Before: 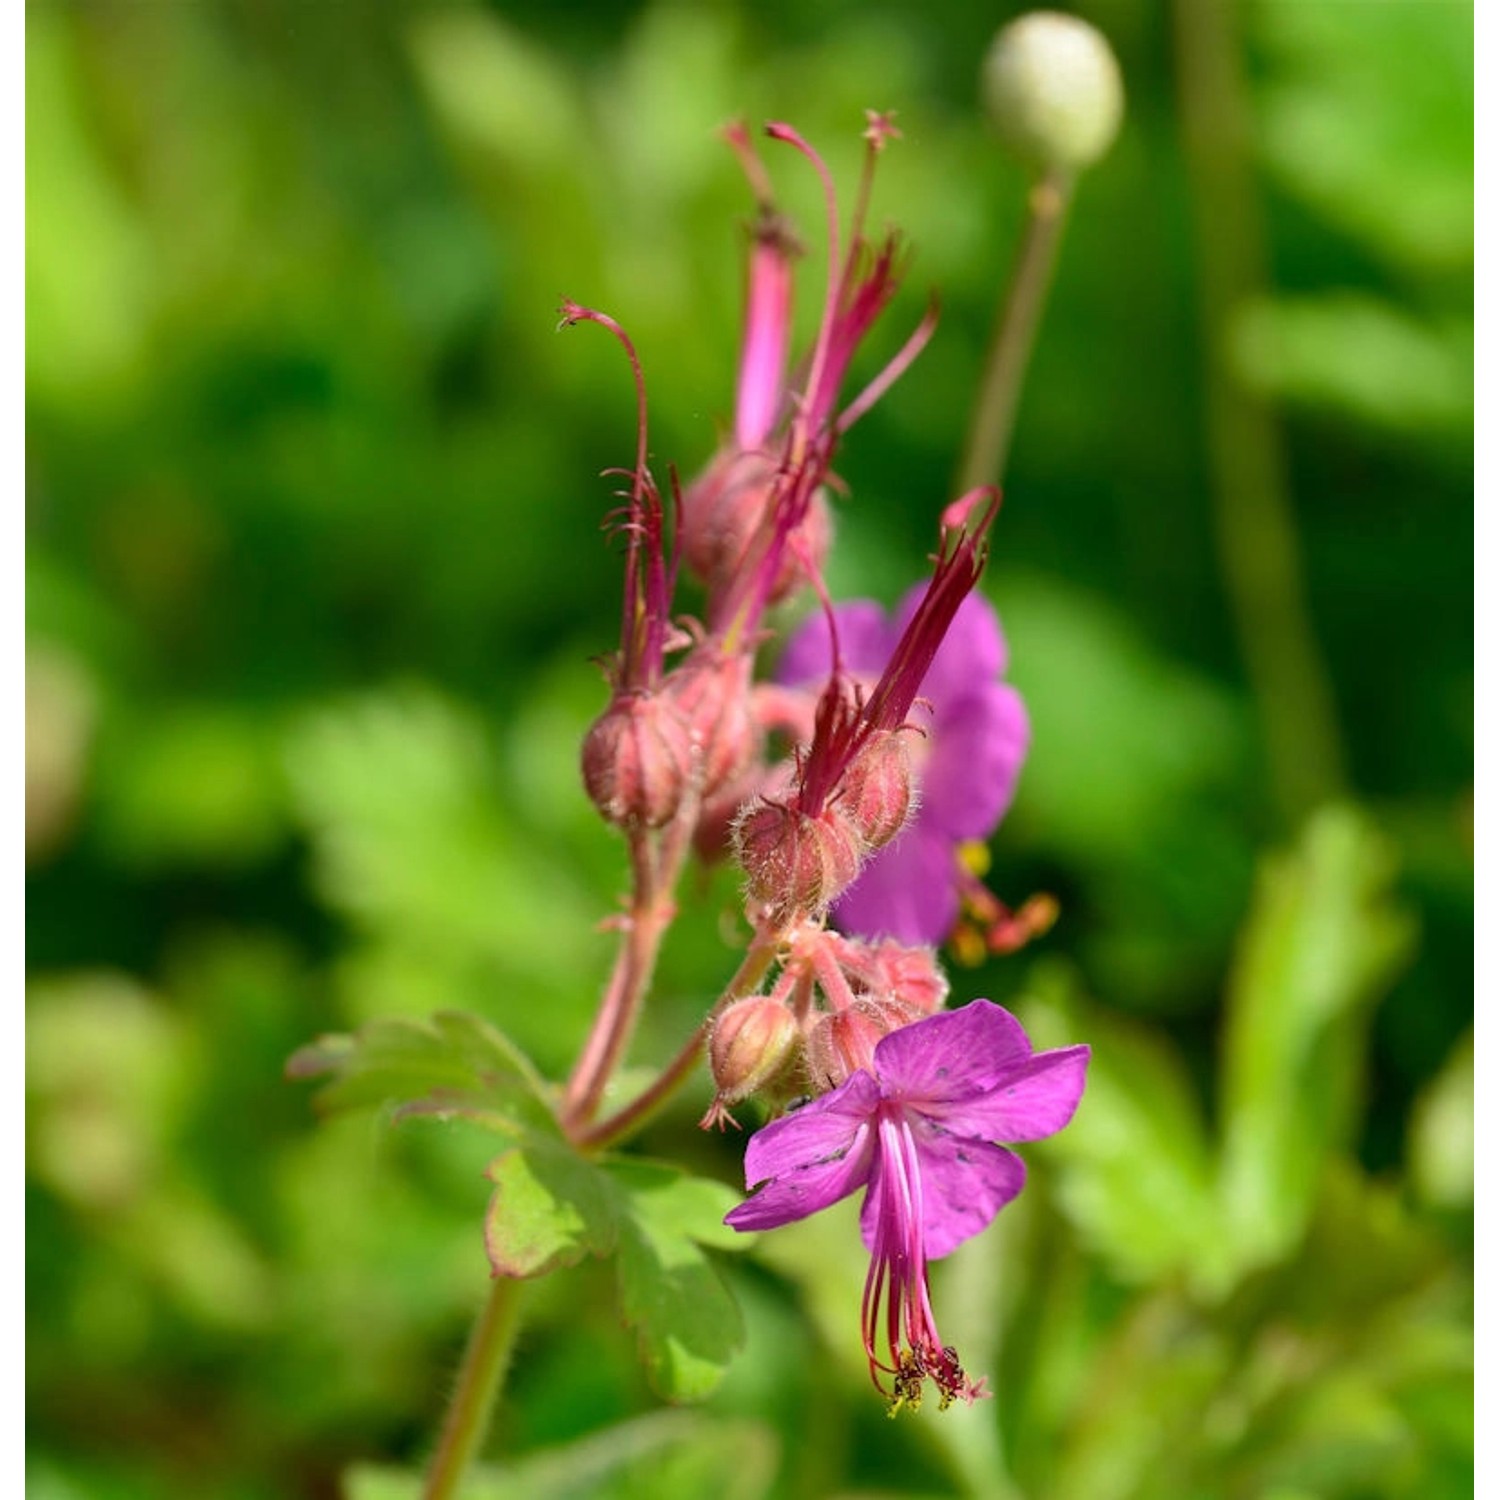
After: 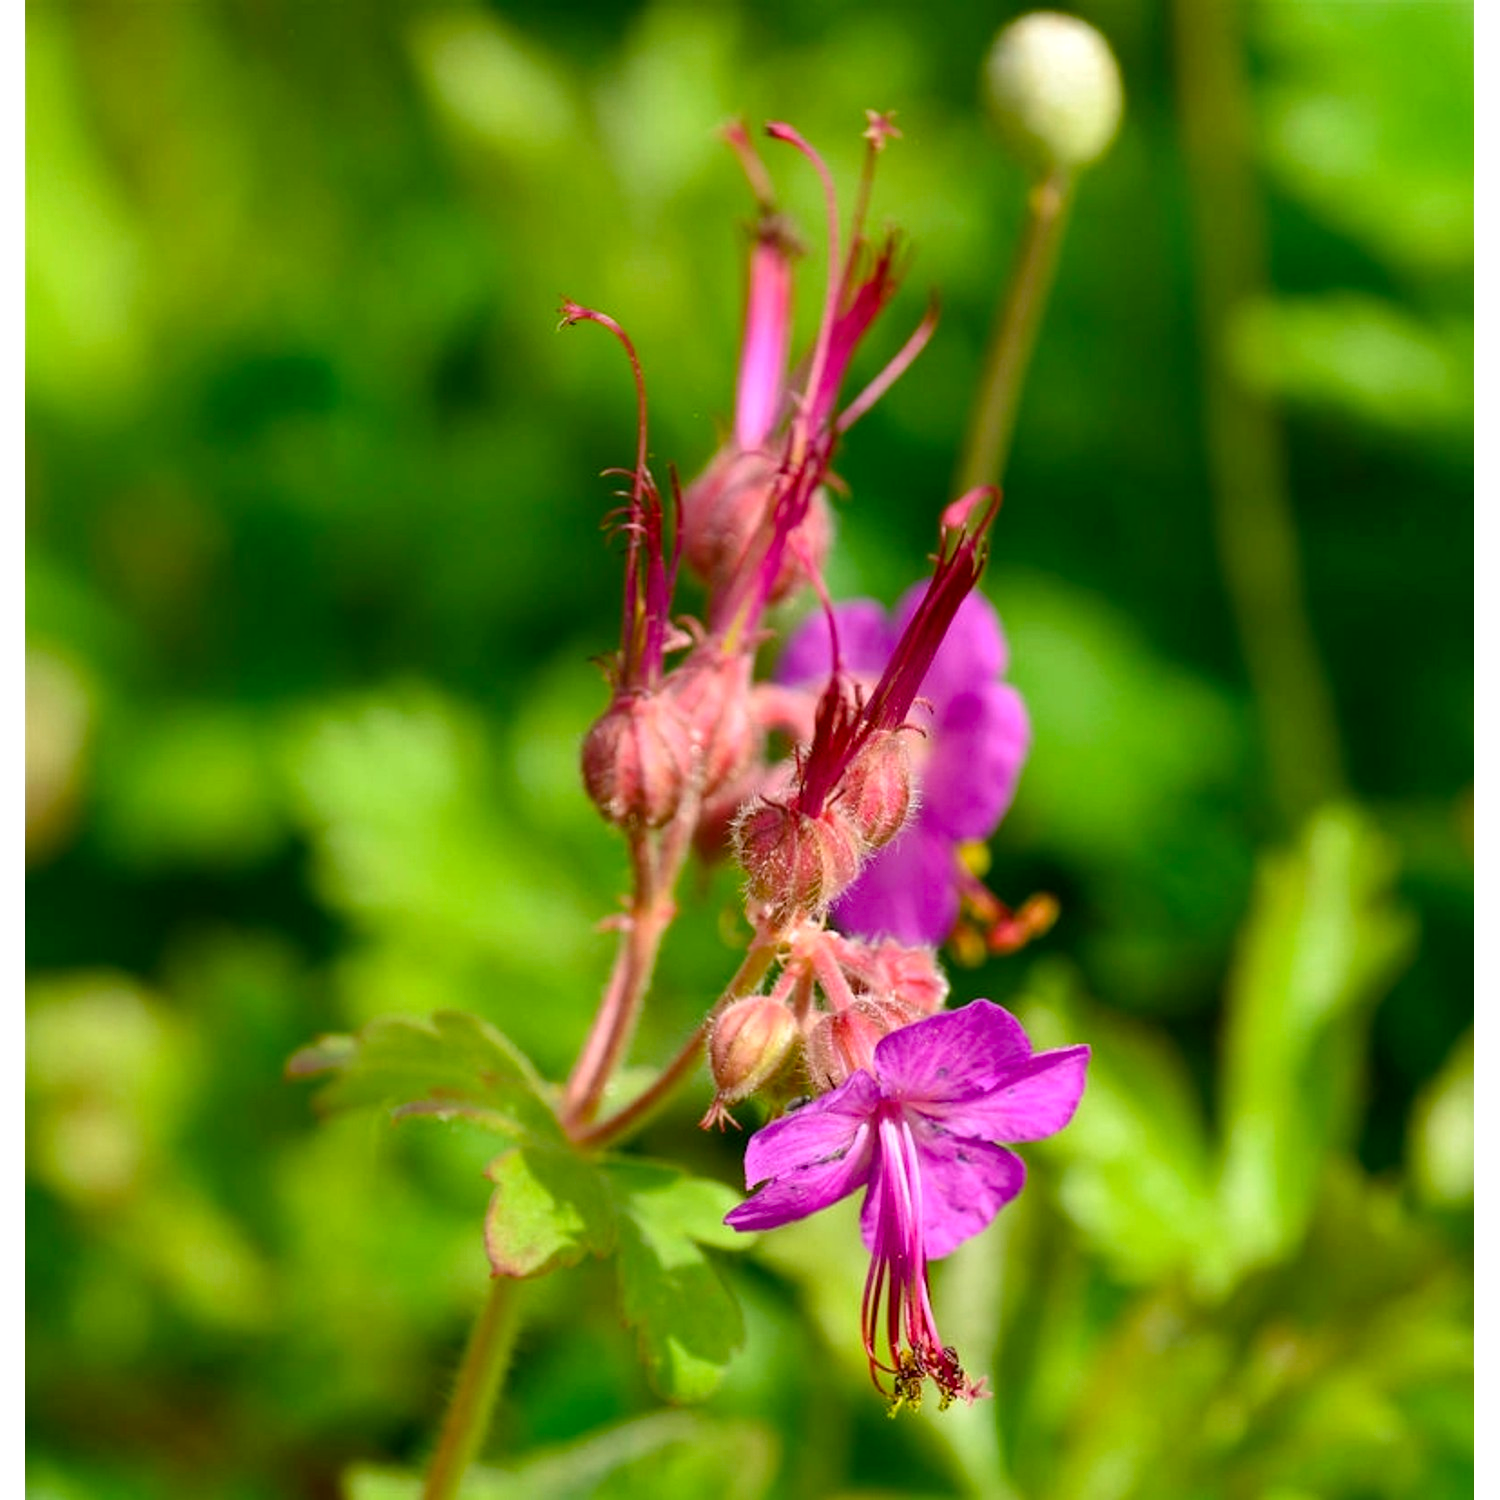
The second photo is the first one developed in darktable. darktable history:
color balance rgb: highlights gain › luminance 14.499%, perceptual saturation grading › global saturation 15.634%, perceptual saturation grading › highlights -19.386%, perceptual saturation grading › shadows 20.393%, global vibrance 20%
